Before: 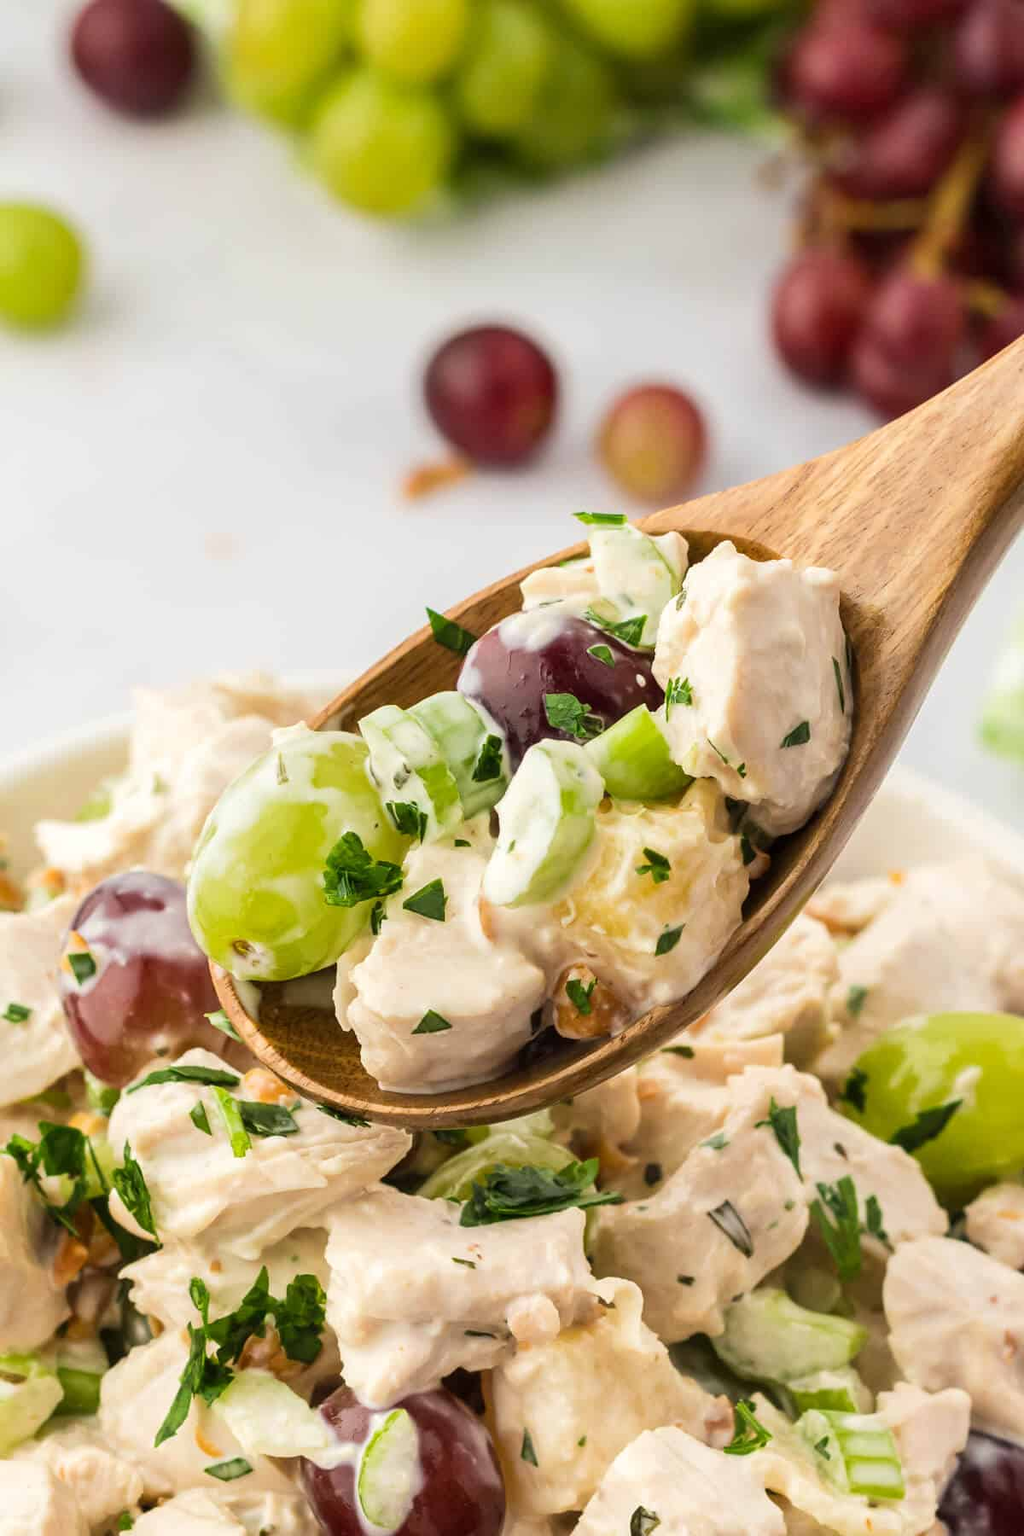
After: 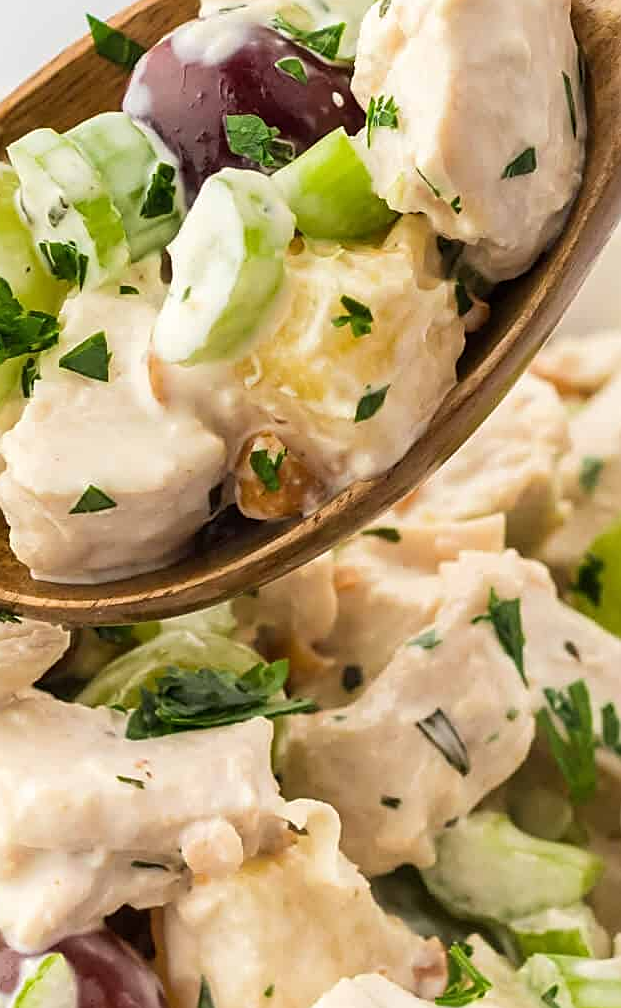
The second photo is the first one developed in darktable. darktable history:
sharpen: on, module defaults
crop: left 34.479%, top 38.822%, right 13.718%, bottom 5.172%
